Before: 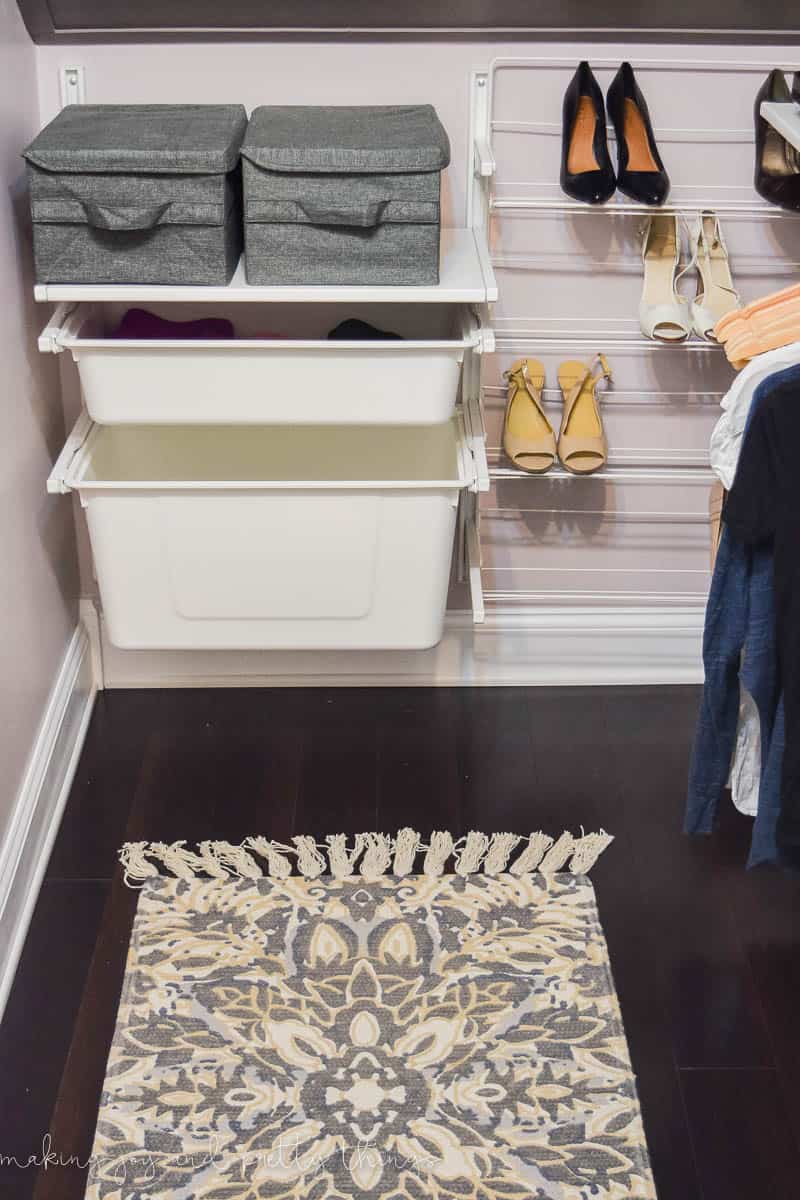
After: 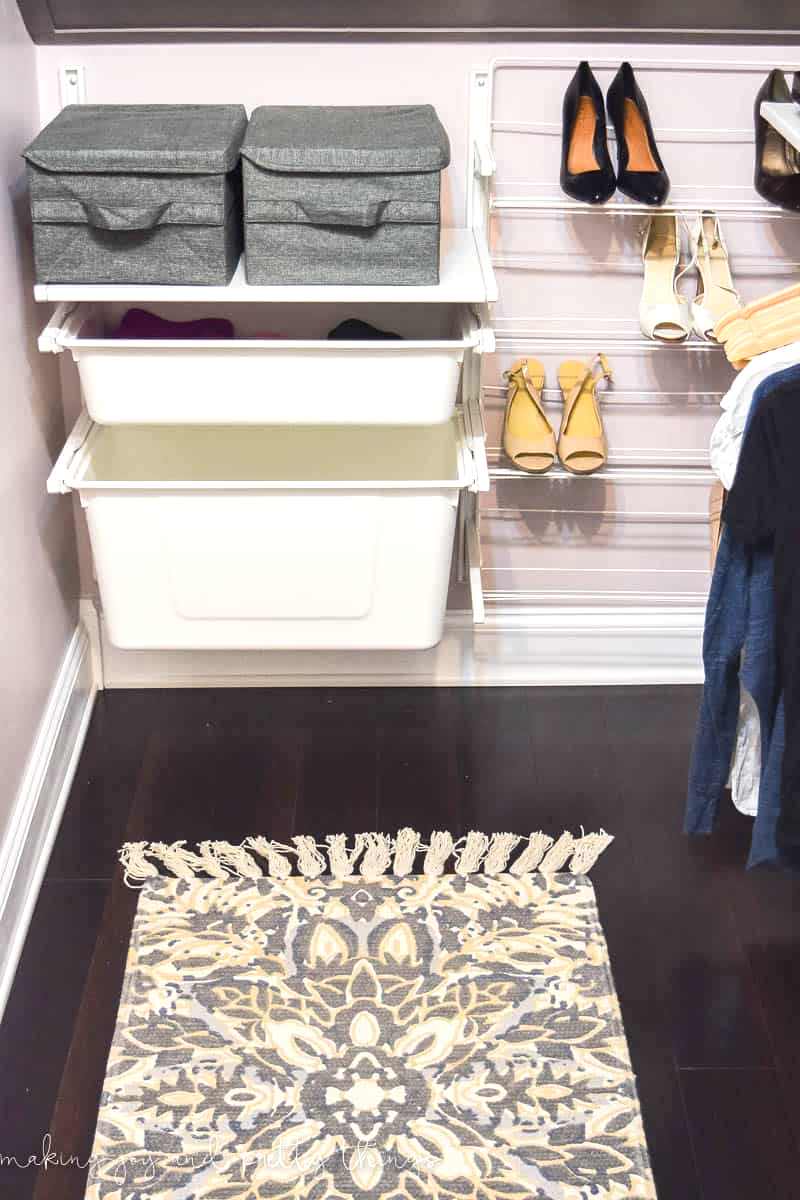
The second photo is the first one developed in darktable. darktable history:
exposure: black level correction 0, exposure 0.598 EV, compensate highlight preservation false
